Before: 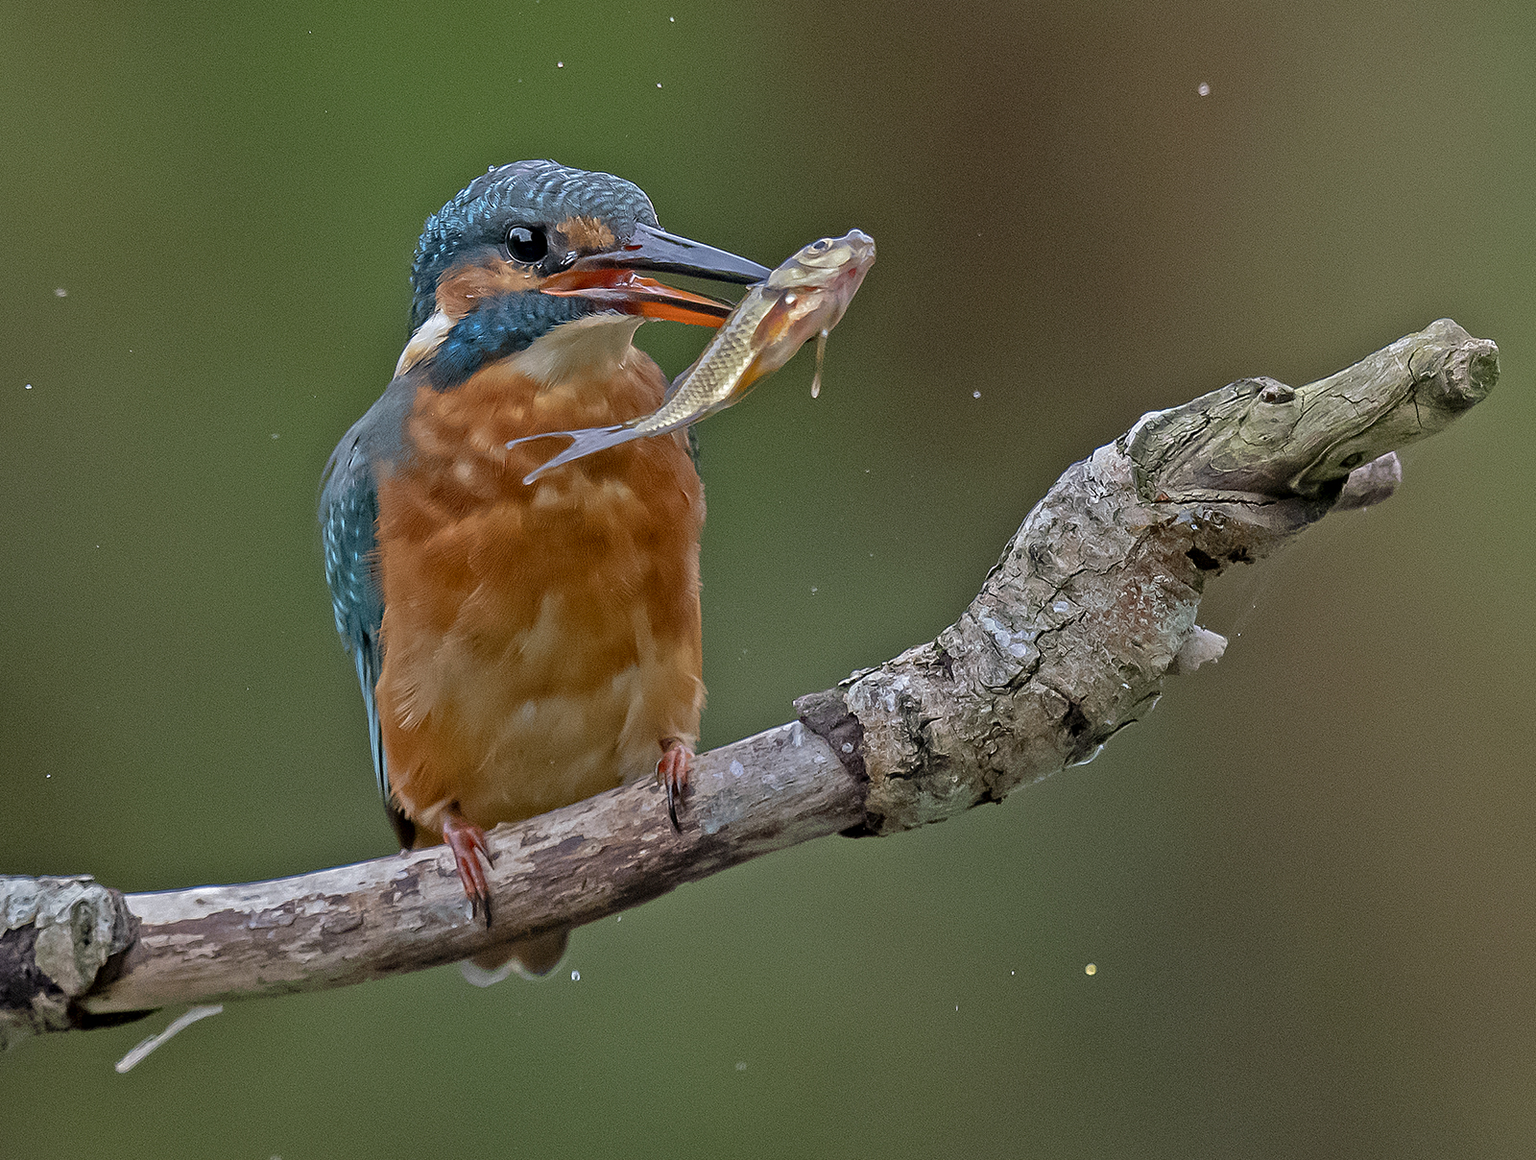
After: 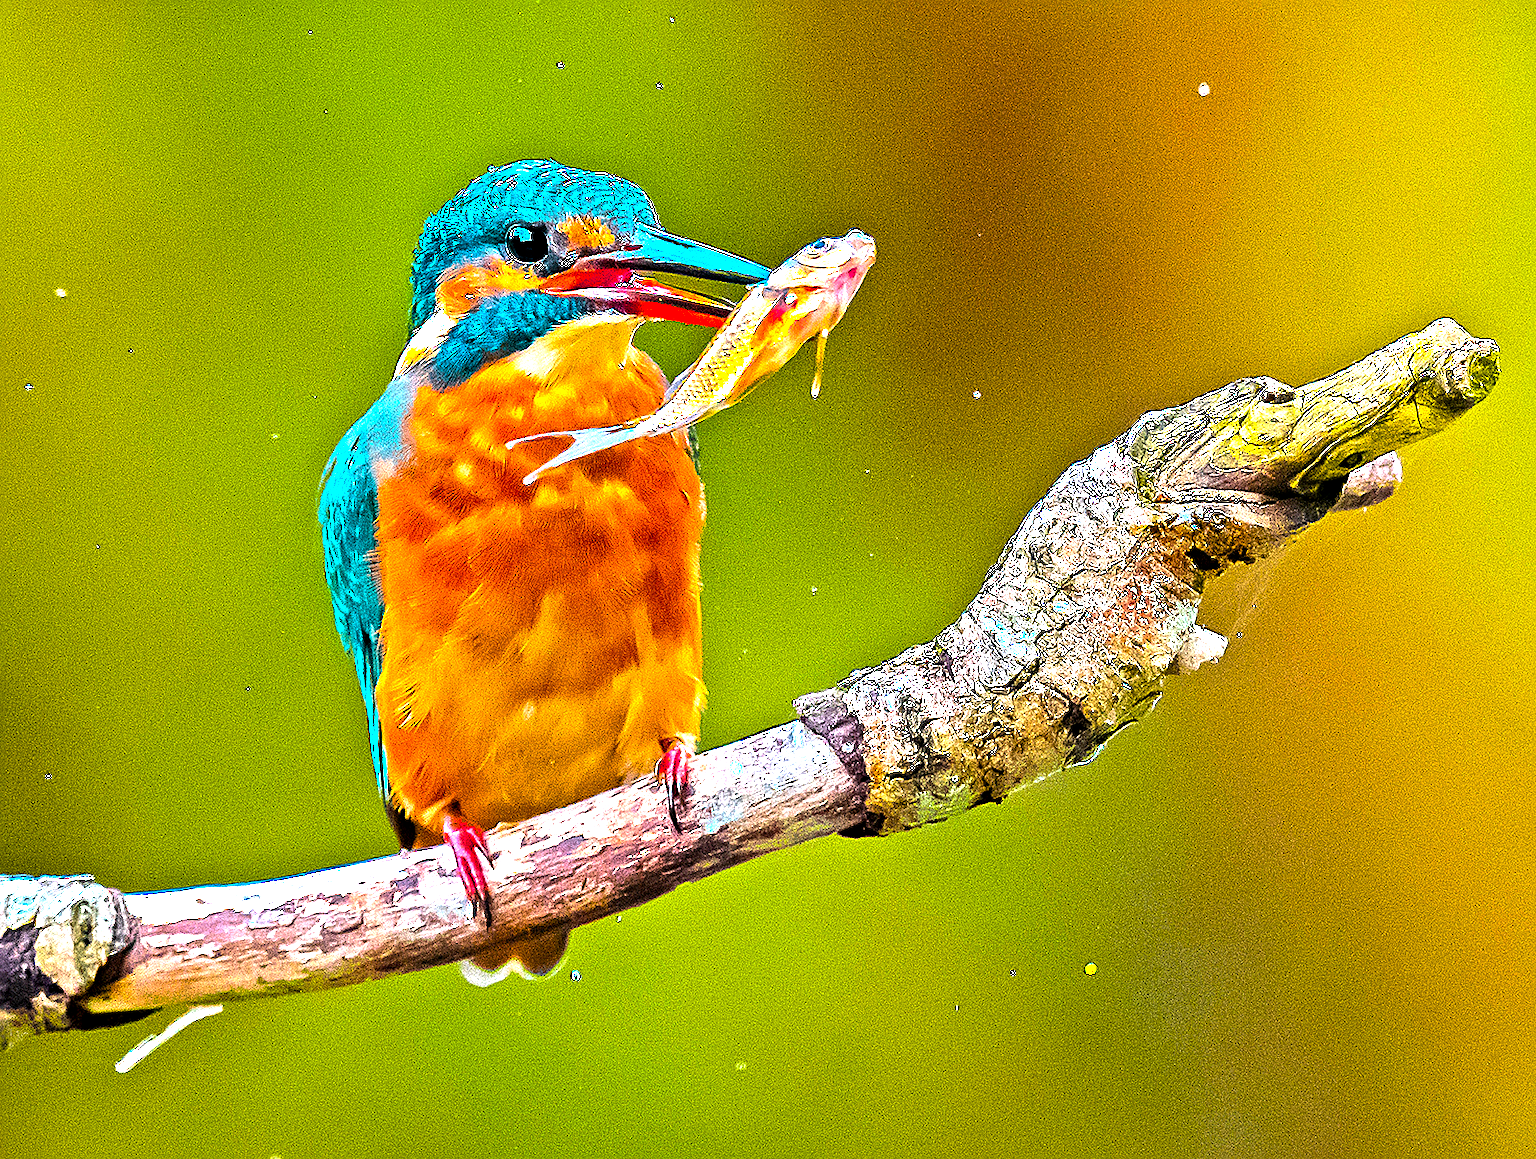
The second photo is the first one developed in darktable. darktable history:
exposure: exposure 1 EV, compensate highlight preservation false
color balance rgb: linear chroma grading › highlights 100%, linear chroma grading › global chroma 23.41%, perceptual saturation grading › global saturation 35.38%, hue shift -10.68°, perceptual brilliance grading › highlights 47.25%, perceptual brilliance grading › mid-tones 22.2%, perceptual brilliance grading › shadows -5.93%
sharpen: on, module defaults
